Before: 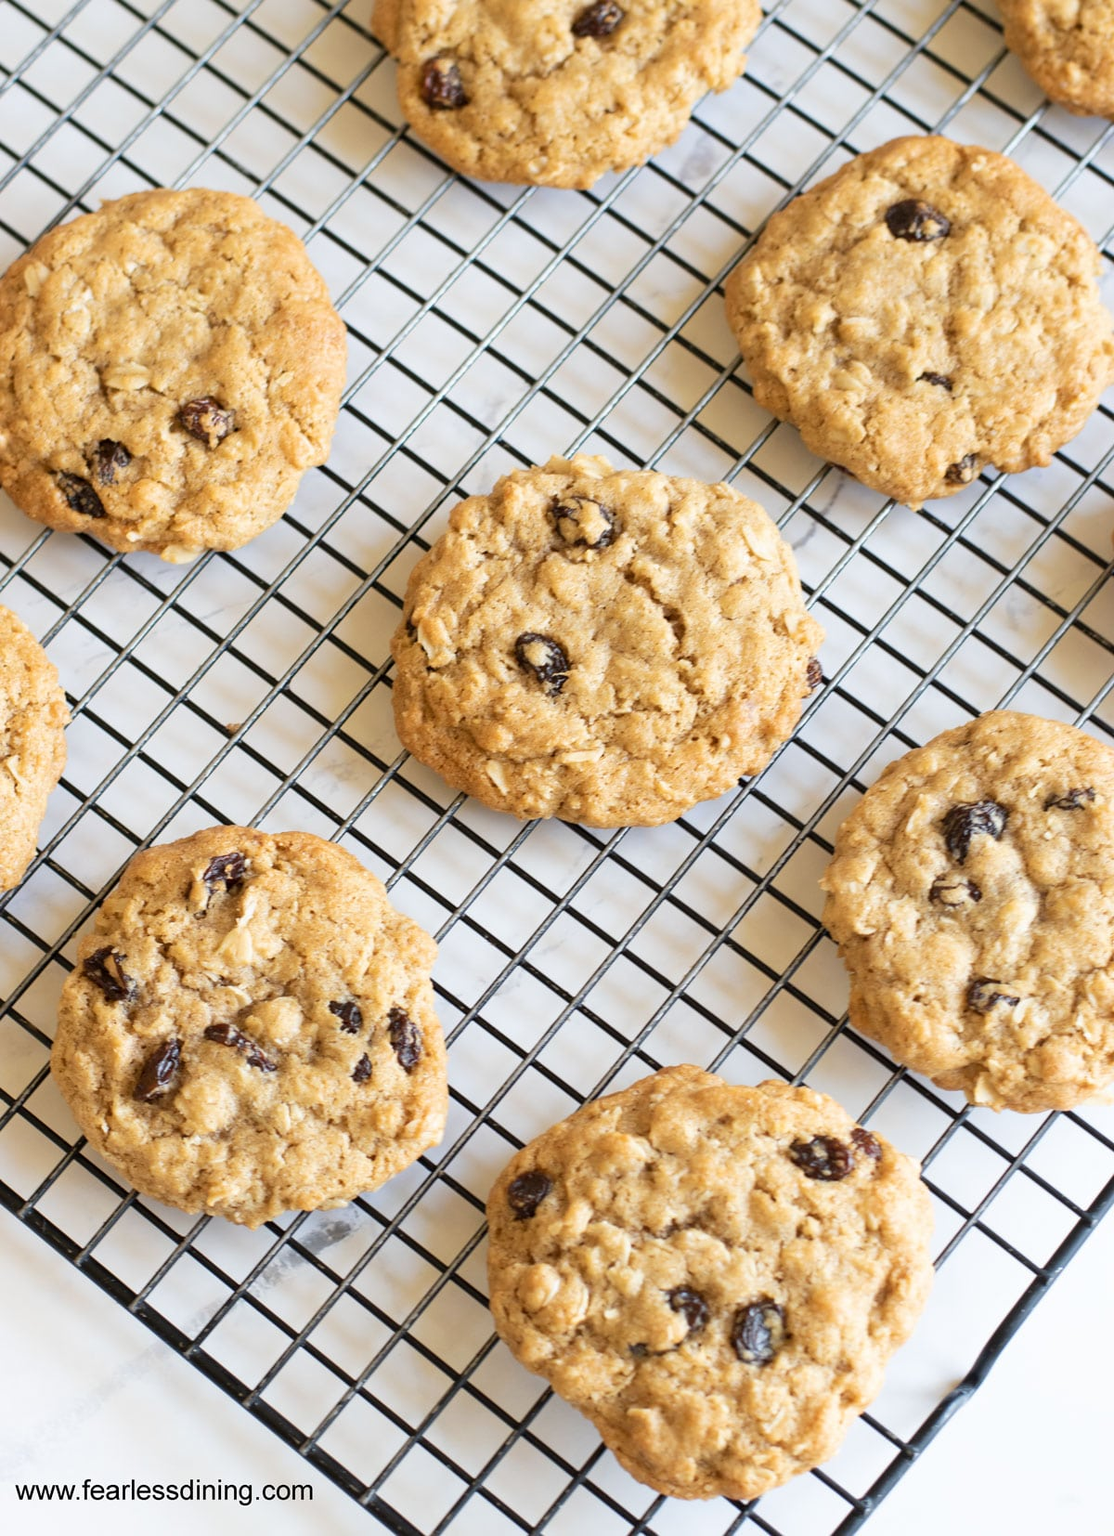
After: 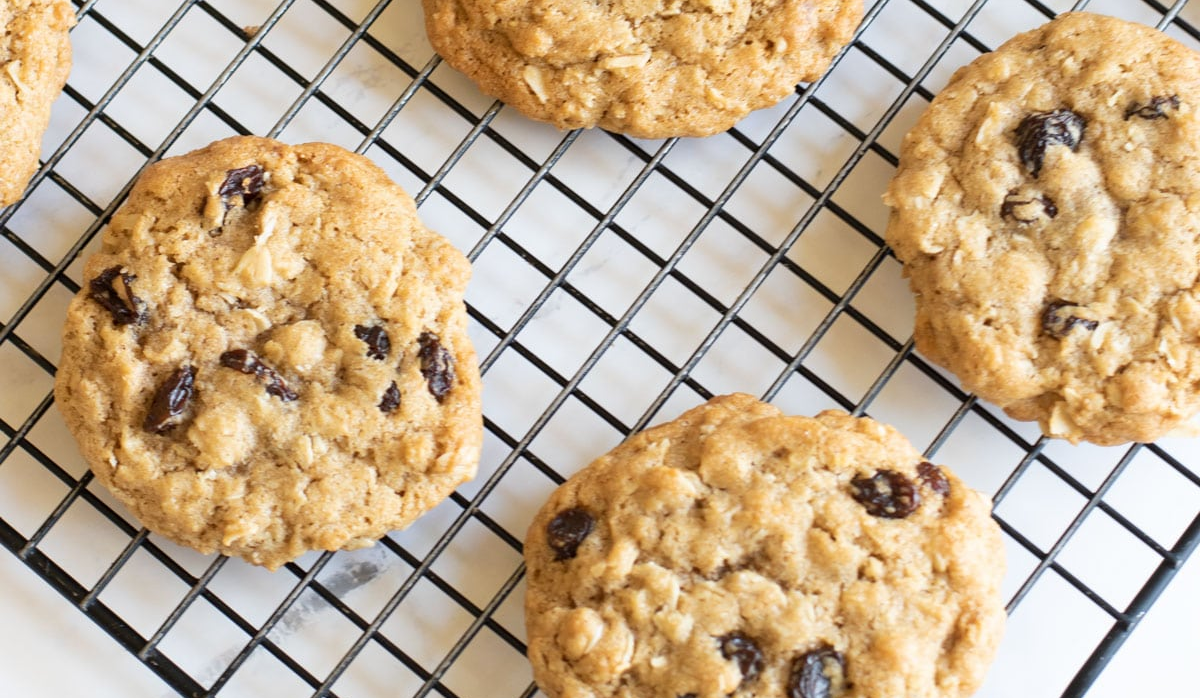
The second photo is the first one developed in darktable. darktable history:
crop: top 45.568%, bottom 12.213%
